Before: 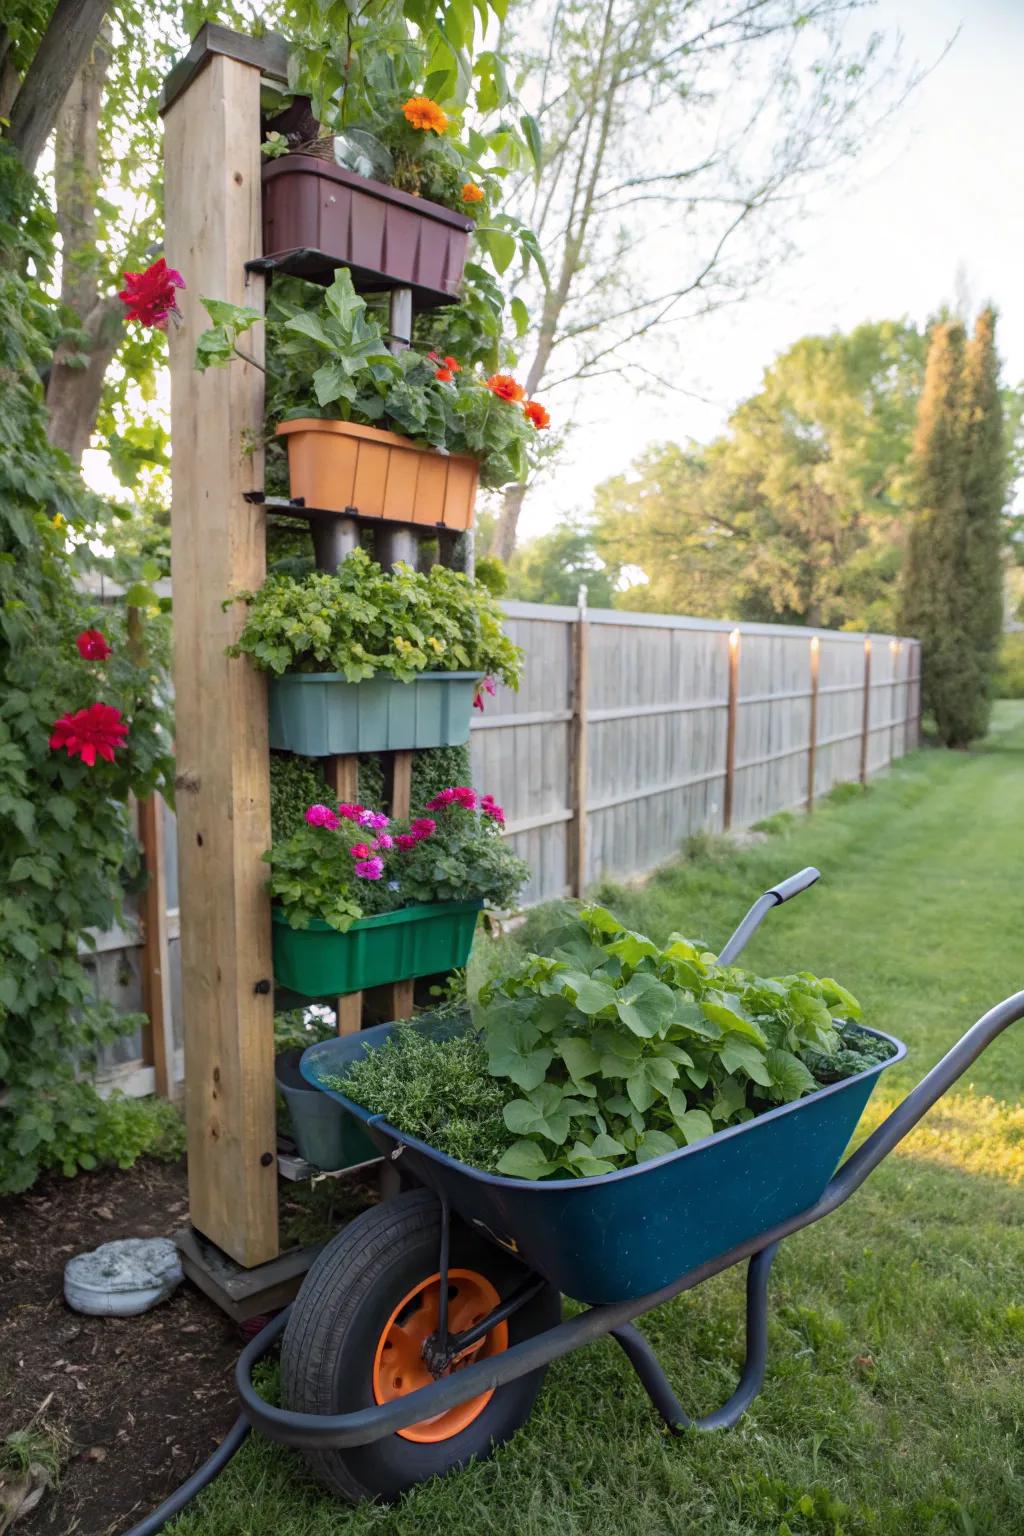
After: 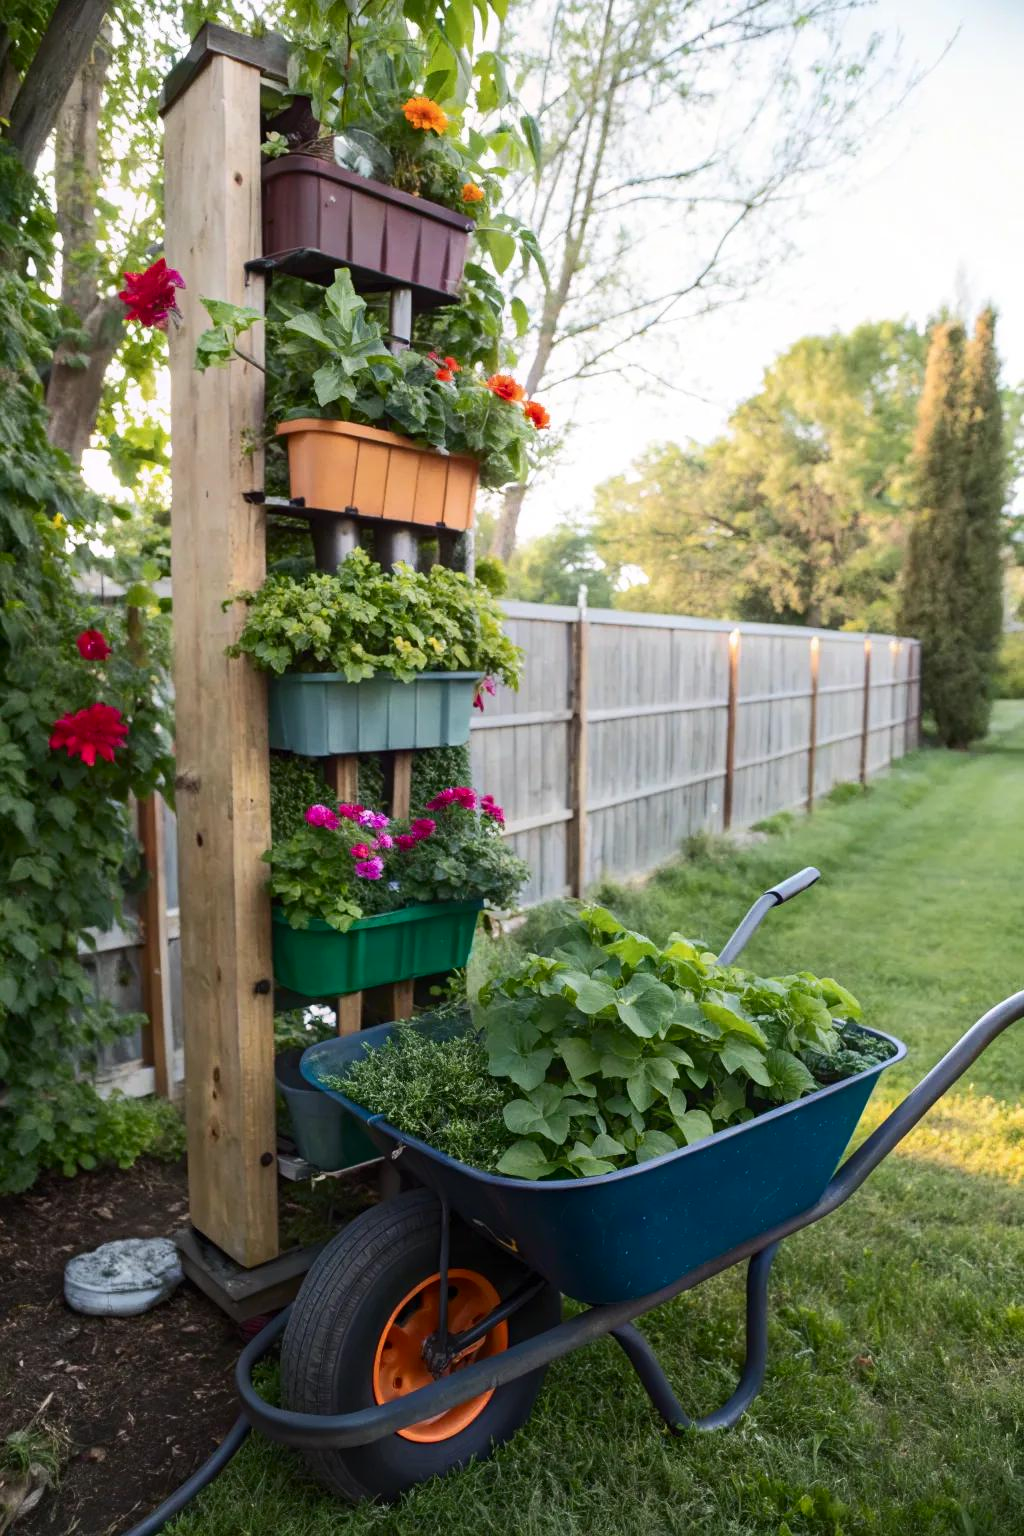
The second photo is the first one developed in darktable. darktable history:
tone curve: curves: ch0 [(0, 0) (0.003, 0.003) (0.011, 0.011) (0.025, 0.022) (0.044, 0.039) (0.069, 0.055) (0.1, 0.074) (0.136, 0.101) (0.177, 0.134) (0.224, 0.171) (0.277, 0.216) (0.335, 0.277) (0.399, 0.345) (0.468, 0.427) (0.543, 0.526) (0.623, 0.636) (0.709, 0.731) (0.801, 0.822) (0.898, 0.917) (1, 1)], color space Lab, independent channels, preserve colors none
